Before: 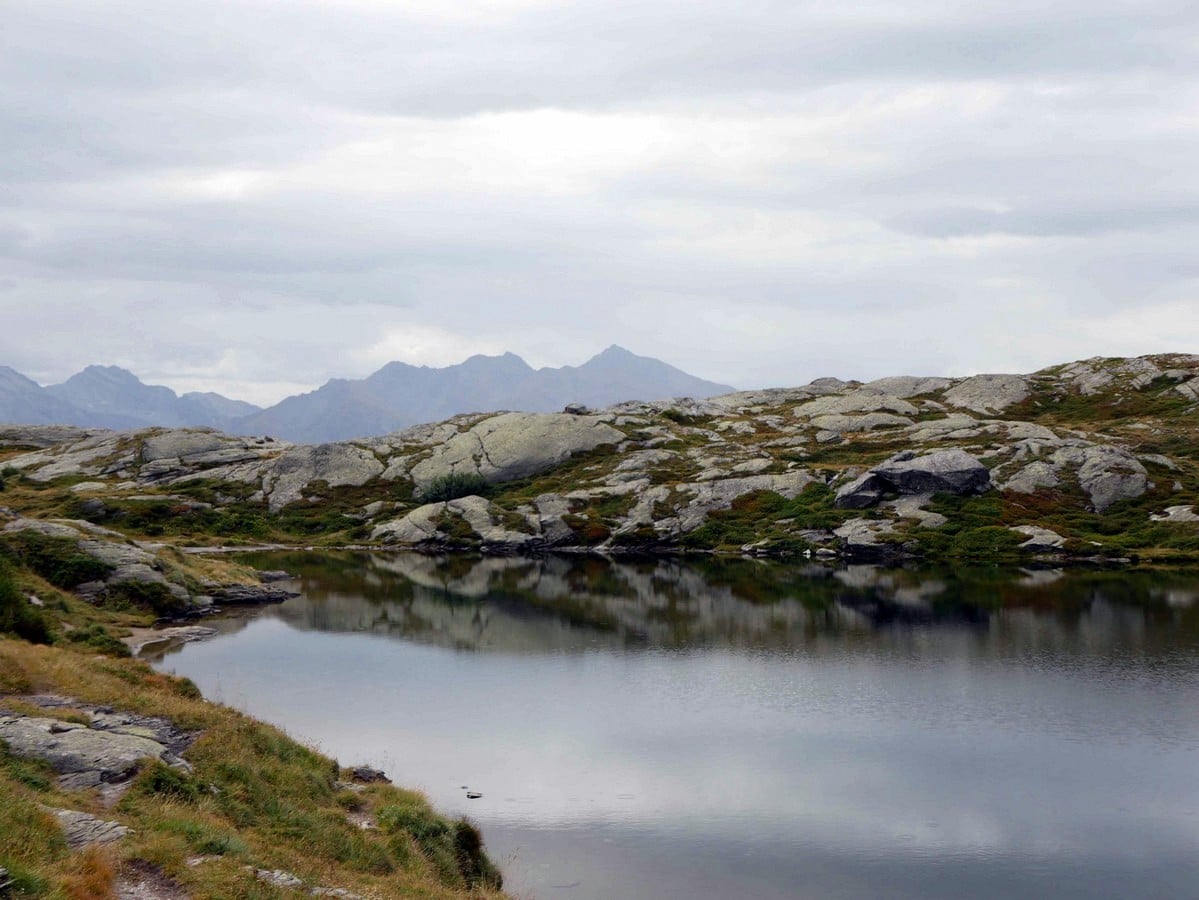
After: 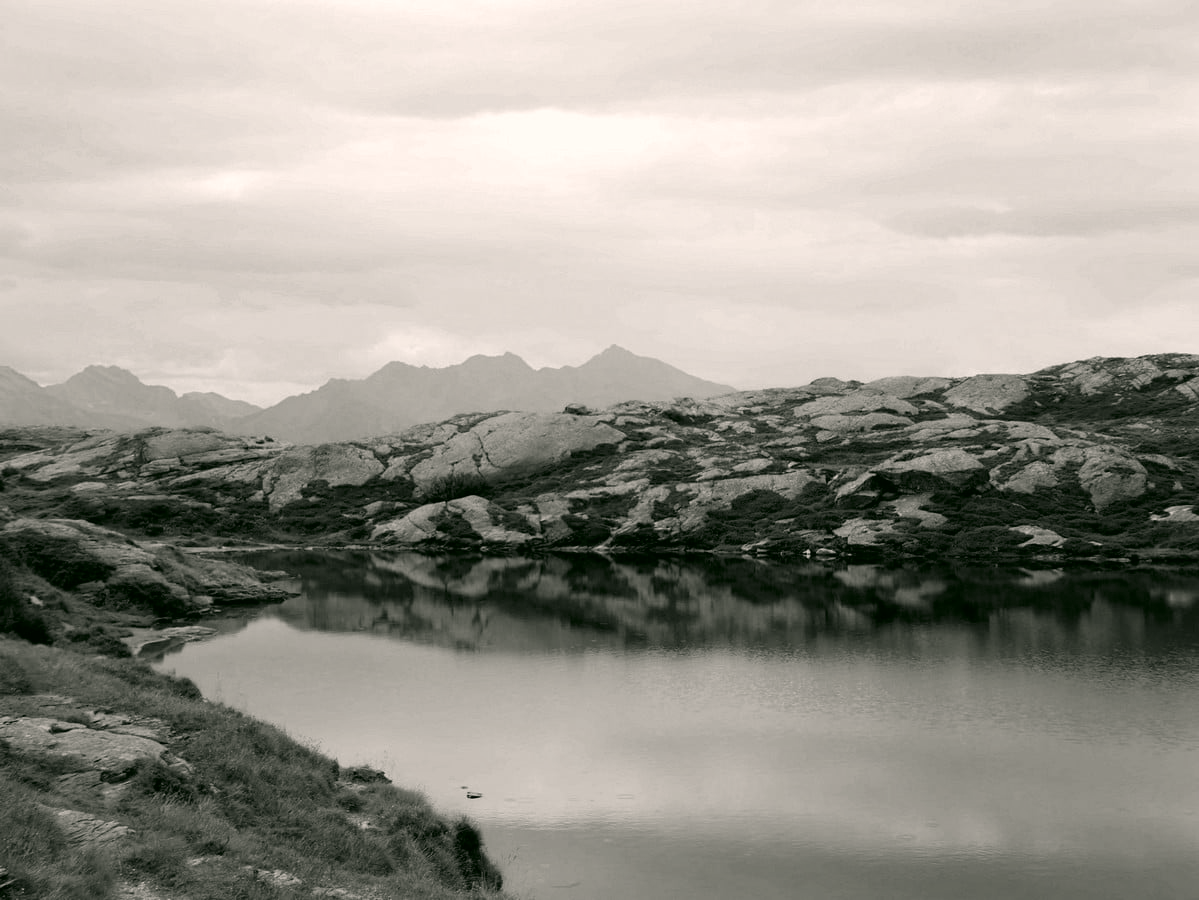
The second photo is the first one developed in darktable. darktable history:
color correction: highlights a* 4.04, highlights b* 4.98, shadows a* -6.83, shadows b* 5.05
color calibration: output gray [0.28, 0.41, 0.31, 0], x 0.37, y 0.382, temperature 4316.07 K, gamut compression 1.69
